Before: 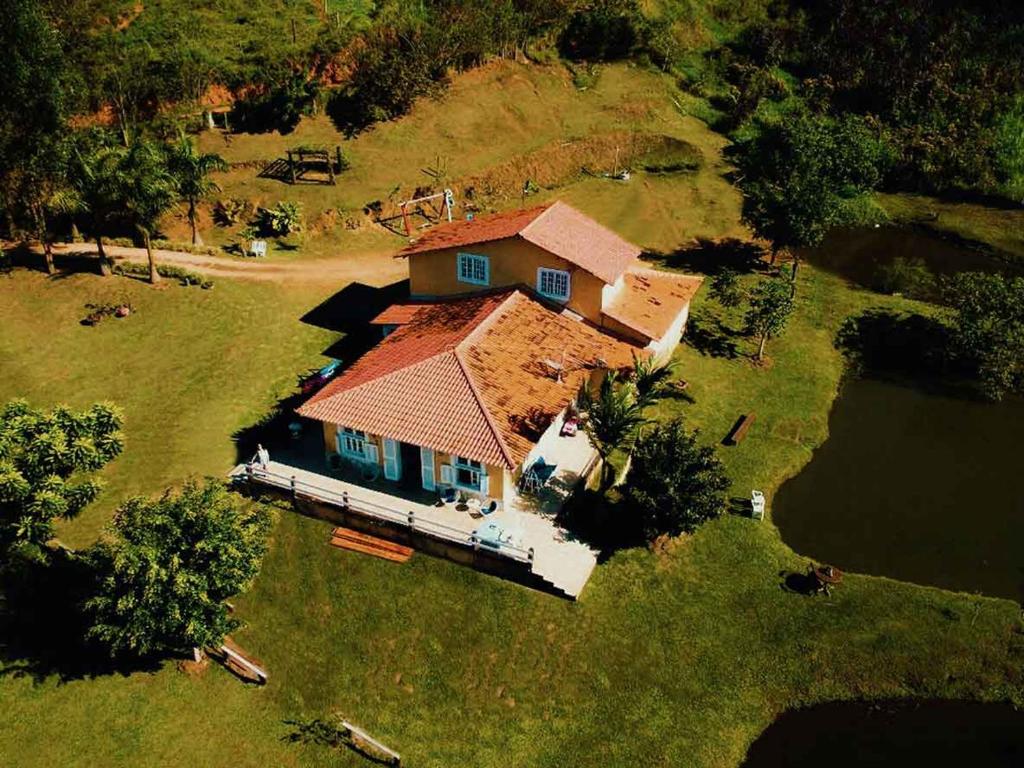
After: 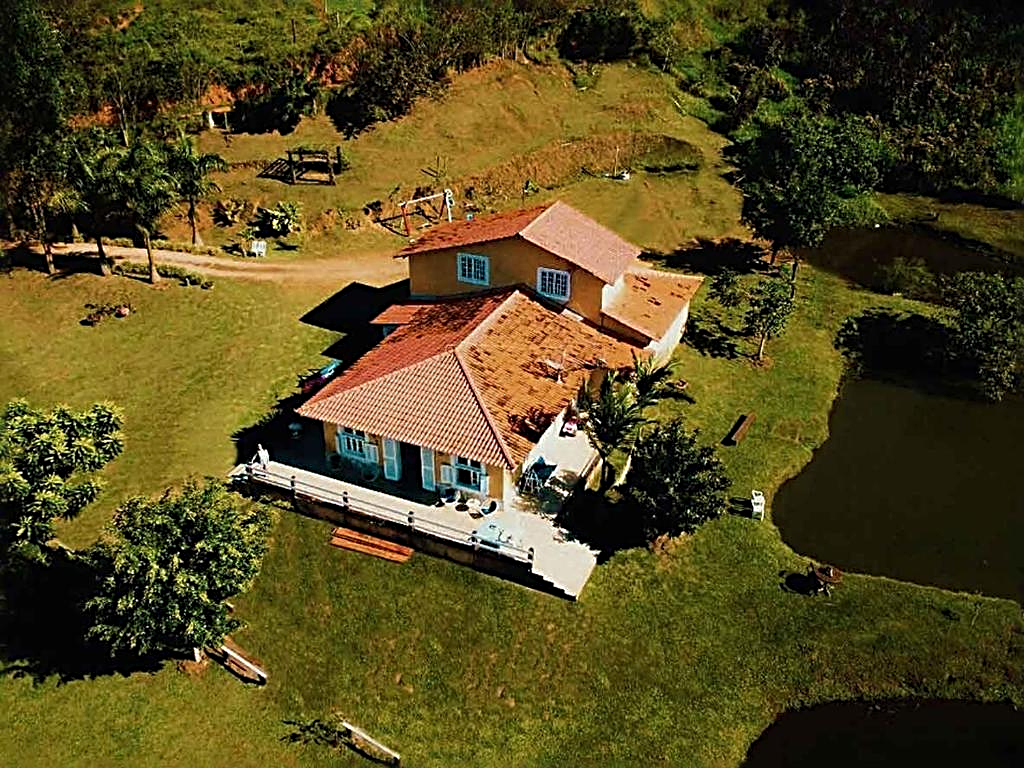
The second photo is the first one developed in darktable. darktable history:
sharpen: radius 2.981, amount 0.766
